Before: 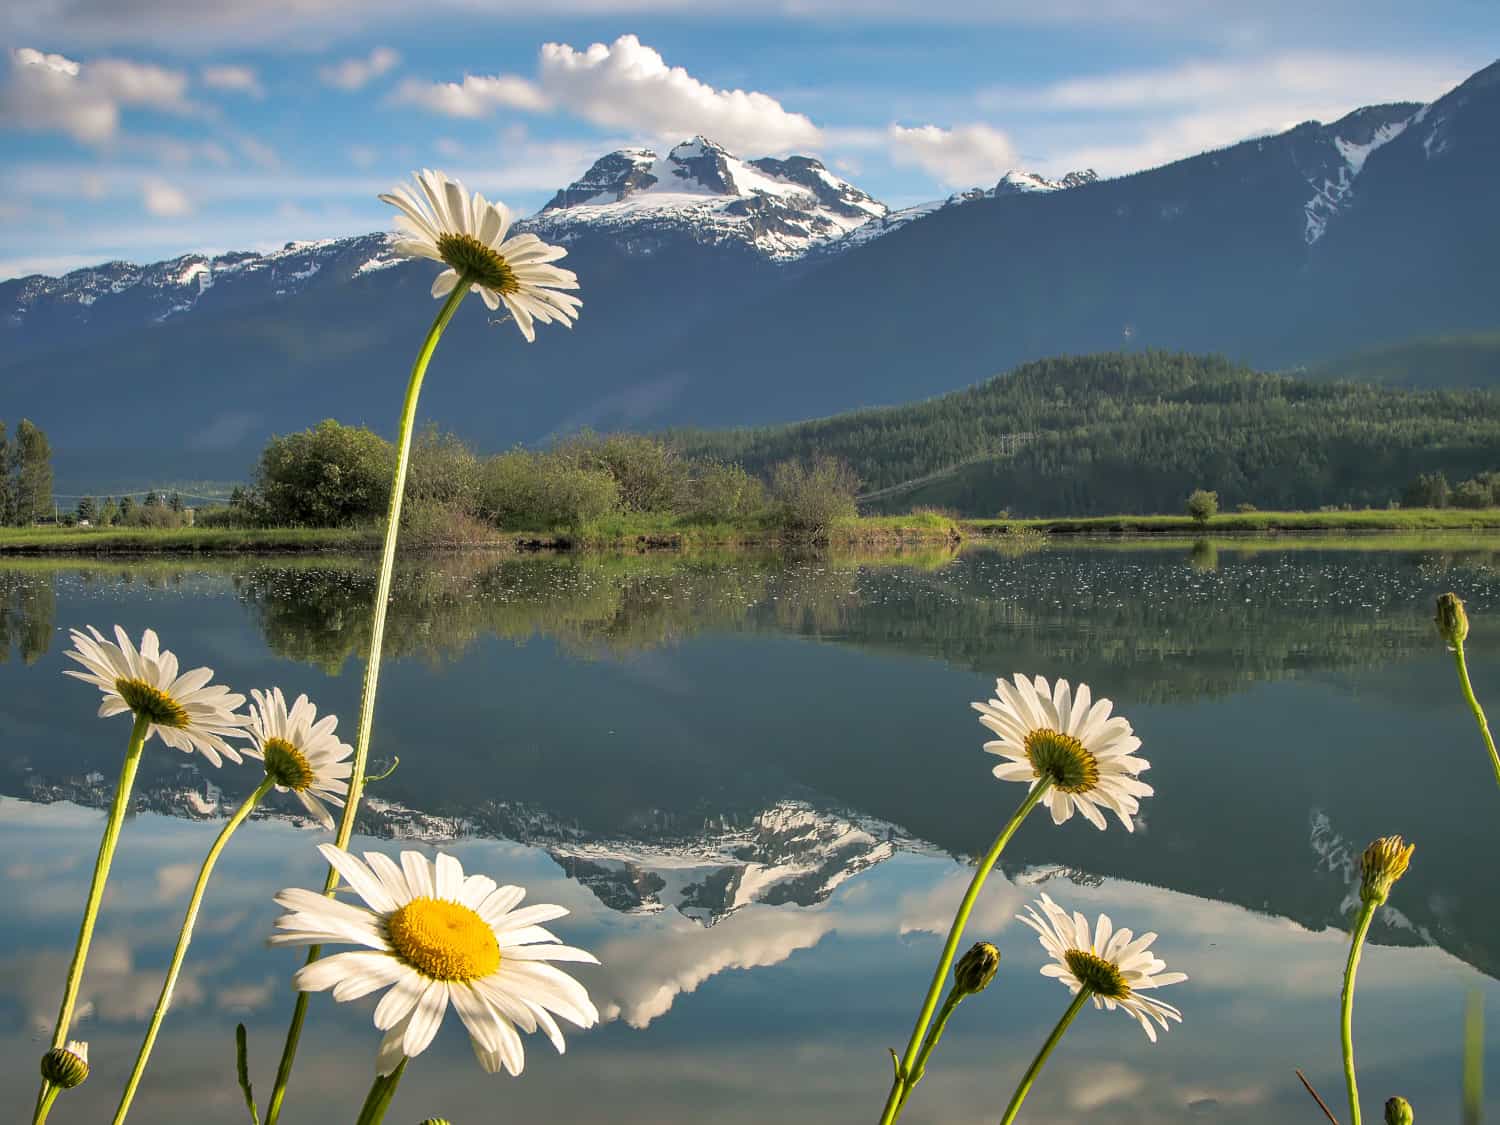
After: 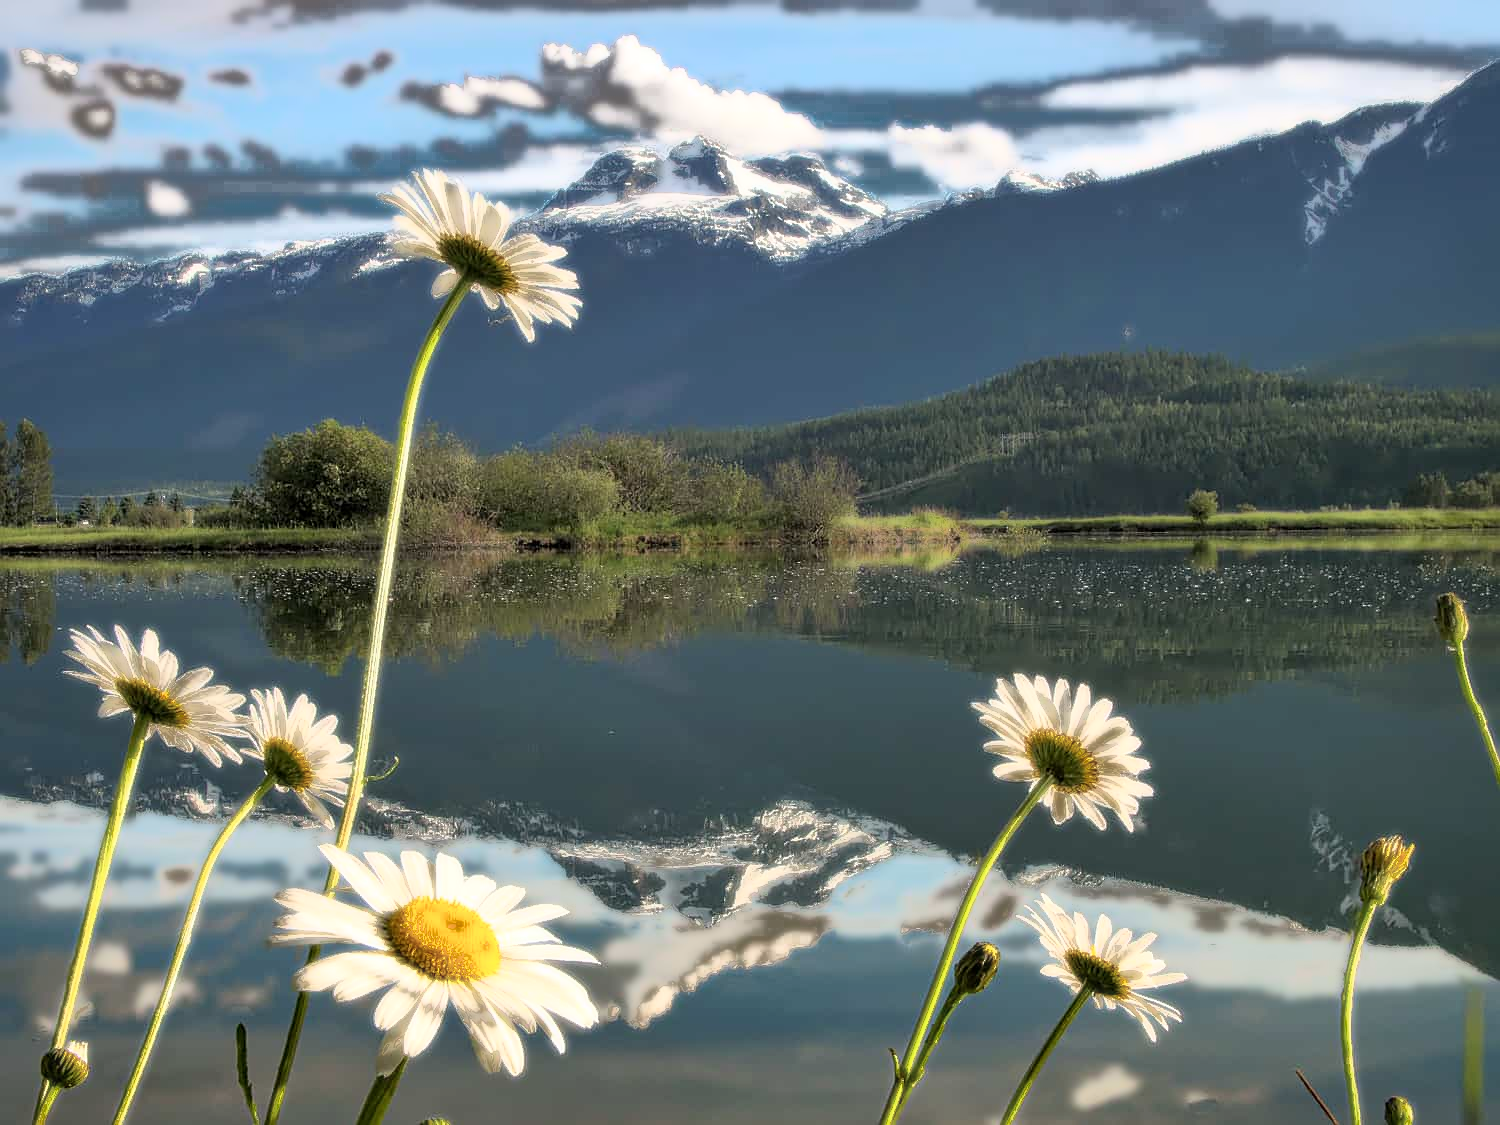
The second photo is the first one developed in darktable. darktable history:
exposure: exposure -0.242 EV, compensate highlight preservation false
bloom: size 0%, threshold 54.82%, strength 8.31%
fill light: exposure -0.73 EV, center 0.69, width 2.2
sharpen: on, module defaults
